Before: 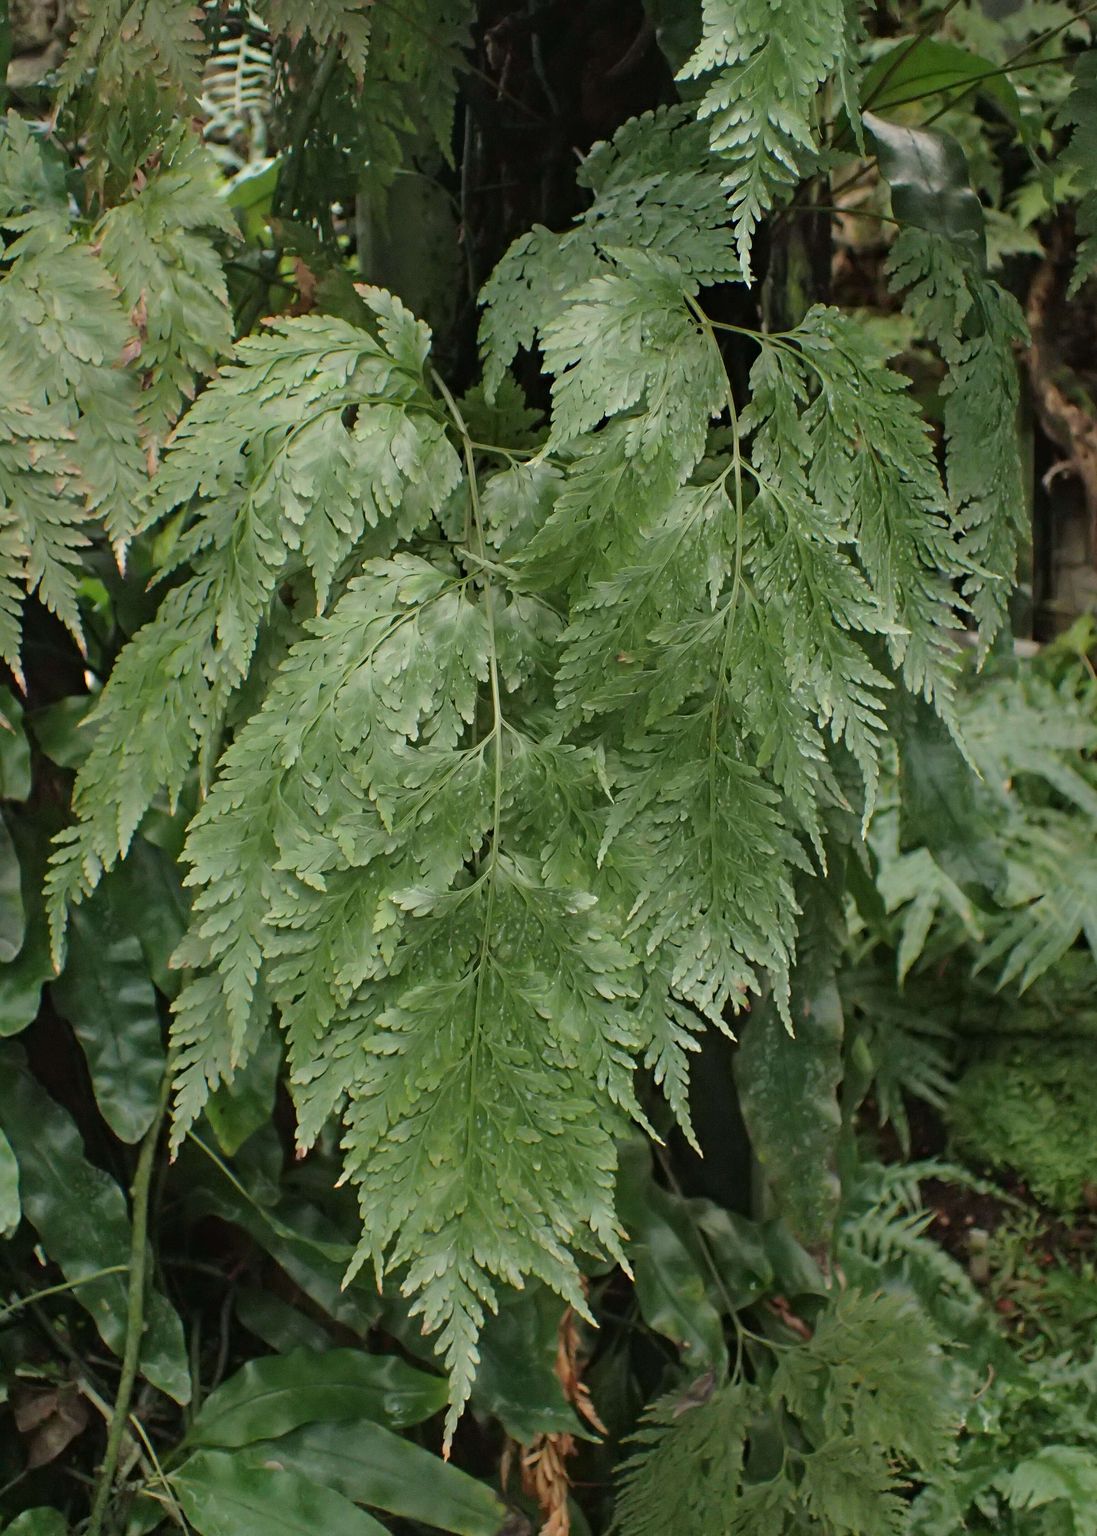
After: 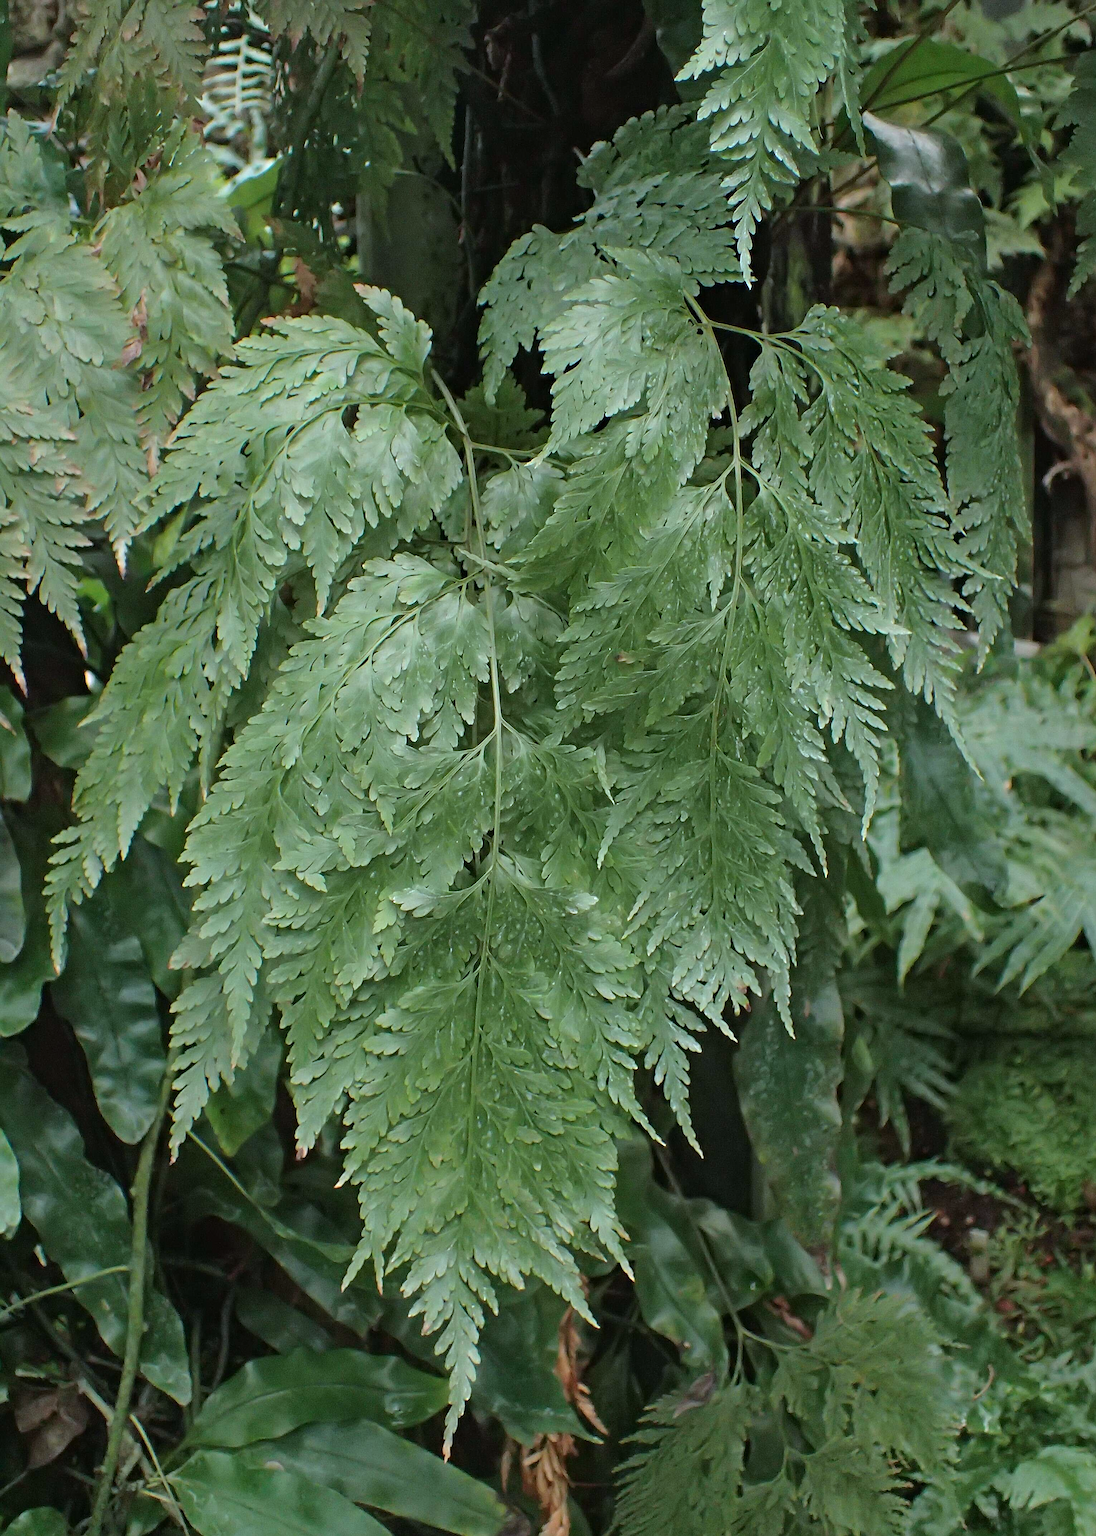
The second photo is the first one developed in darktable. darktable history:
exposure: exposure 0.127 EV, compensate highlight preservation false
color correction: highlights a* -4.04, highlights b* -10.9
sharpen: on, module defaults
